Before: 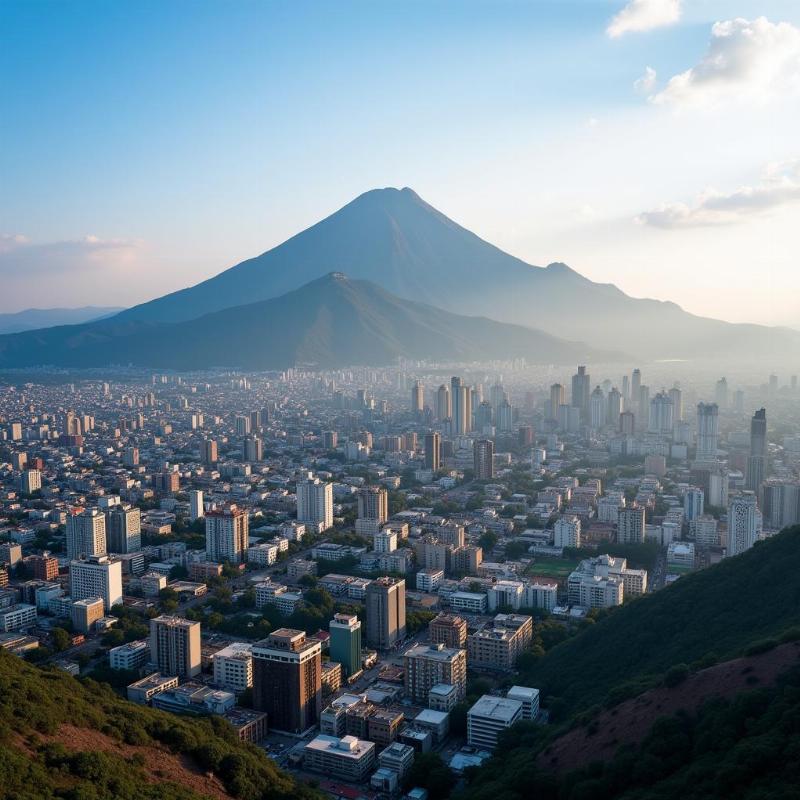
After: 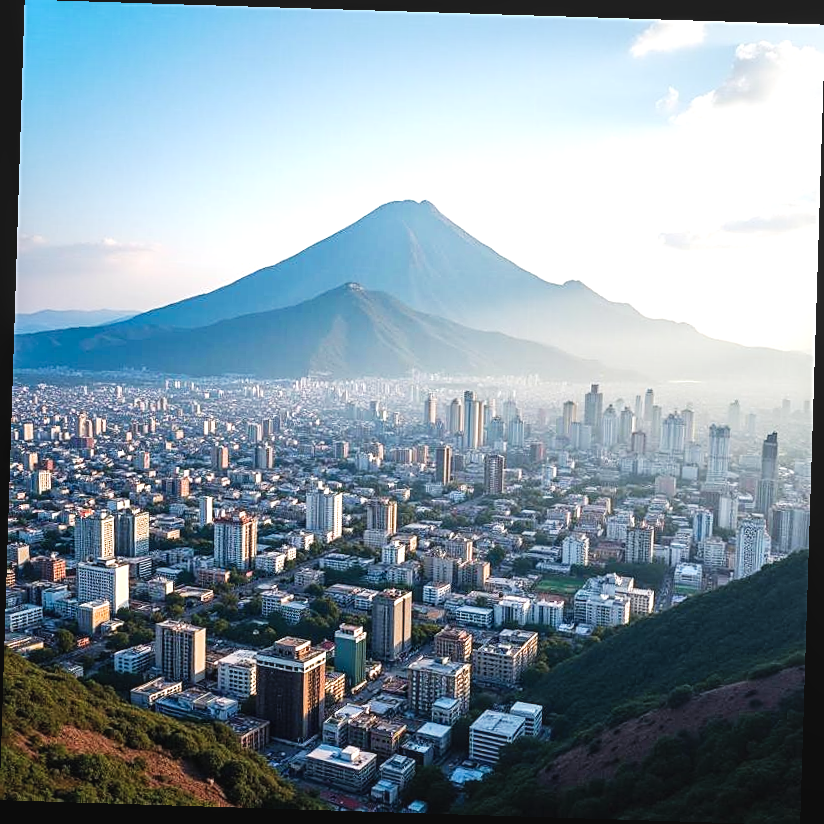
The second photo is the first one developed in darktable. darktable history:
base curve: curves: ch0 [(0, 0) (0.472, 0.508) (1, 1)], preserve colors none
sharpen: on, module defaults
exposure: exposure 0.671 EV, compensate exposure bias true, compensate highlight preservation false
crop and rotate: angle -1.8°
local contrast: on, module defaults
tone curve: curves: ch0 [(0, 0.036) (0.119, 0.115) (0.461, 0.479) (0.715, 0.767) (0.817, 0.865) (1, 0.998)]; ch1 [(0, 0) (0.377, 0.416) (0.44, 0.478) (0.487, 0.498) (0.514, 0.525) (0.538, 0.552) (0.67, 0.688) (1, 1)]; ch2 [(0, 0) (0.38, 0.405) (0.463, 0.445) (0.492, 0.486) (0.524, 0.541) (0.578, 0.59) (0.653, 0.658) (1, 1)], preserve colors none
